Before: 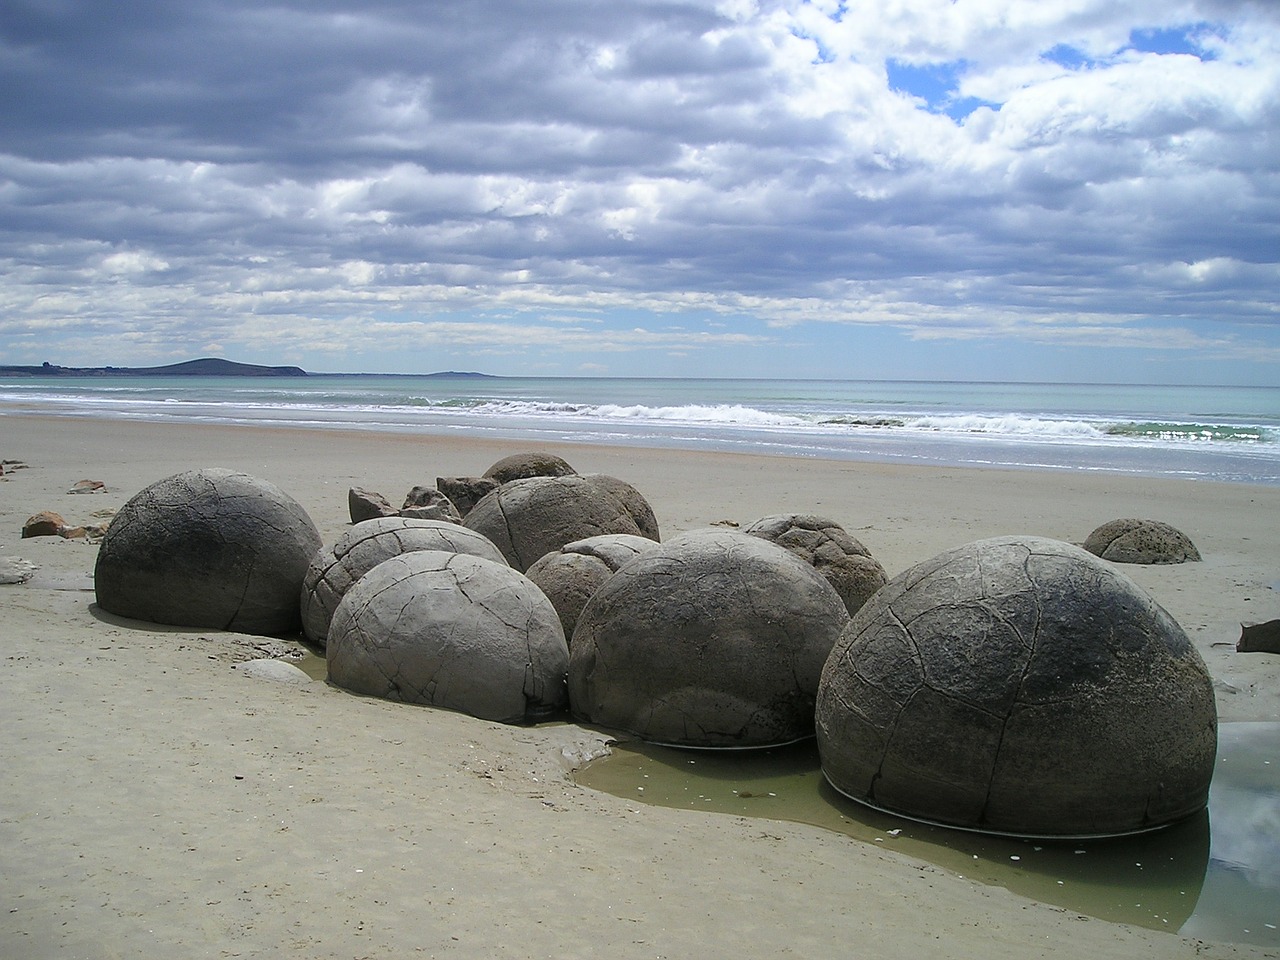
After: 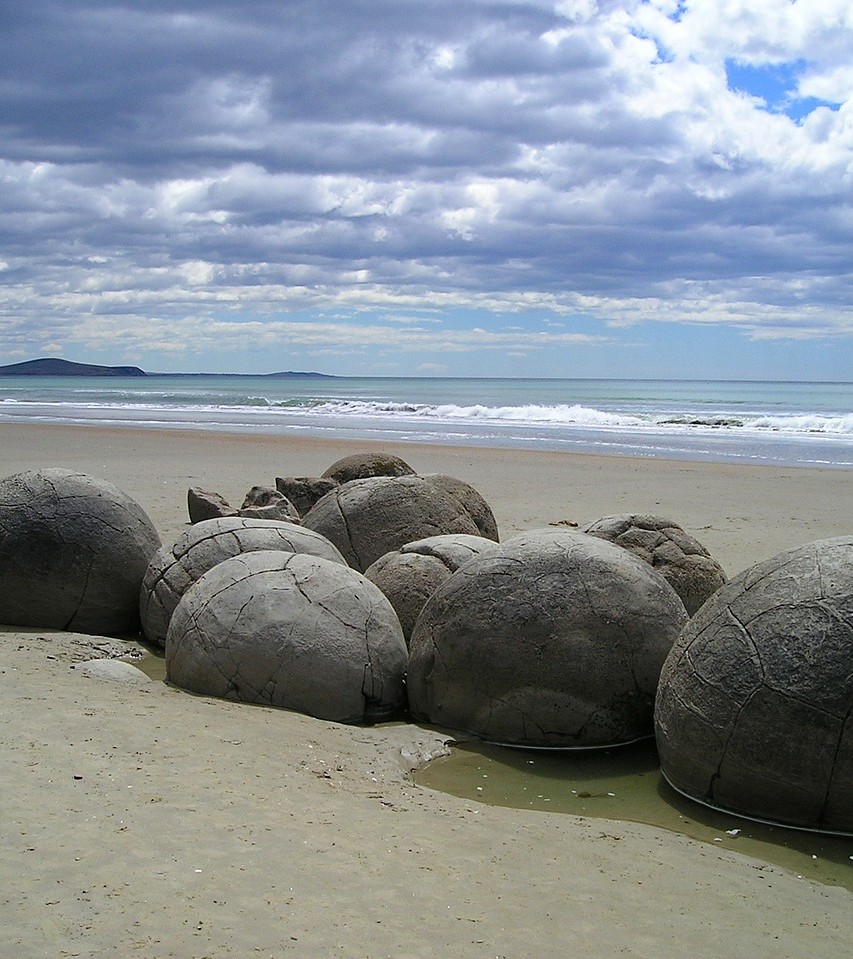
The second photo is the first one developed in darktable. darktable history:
tone curve: curves: ch0 [(0, 0) (0.161, 0.144) (0.501, 0.497) (1, 1)], color space Lab, linked channels, preserve colors none
haze removal: compatibility mode true, adaptive false
crop and rotate: left 12.648%, right 20.685%
